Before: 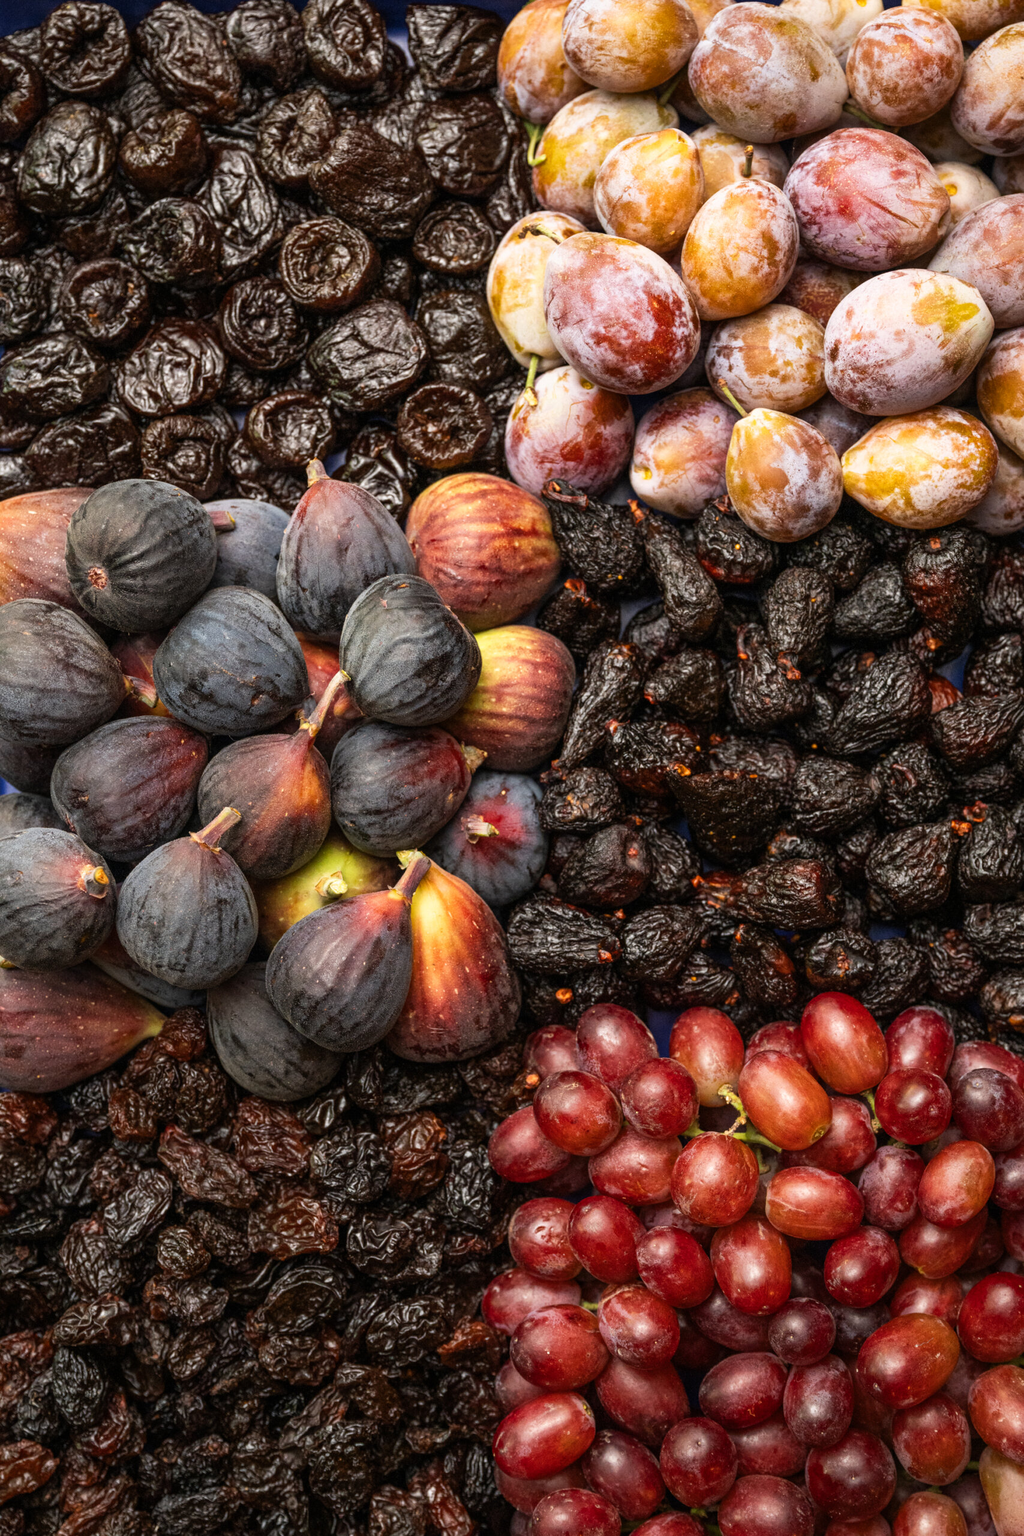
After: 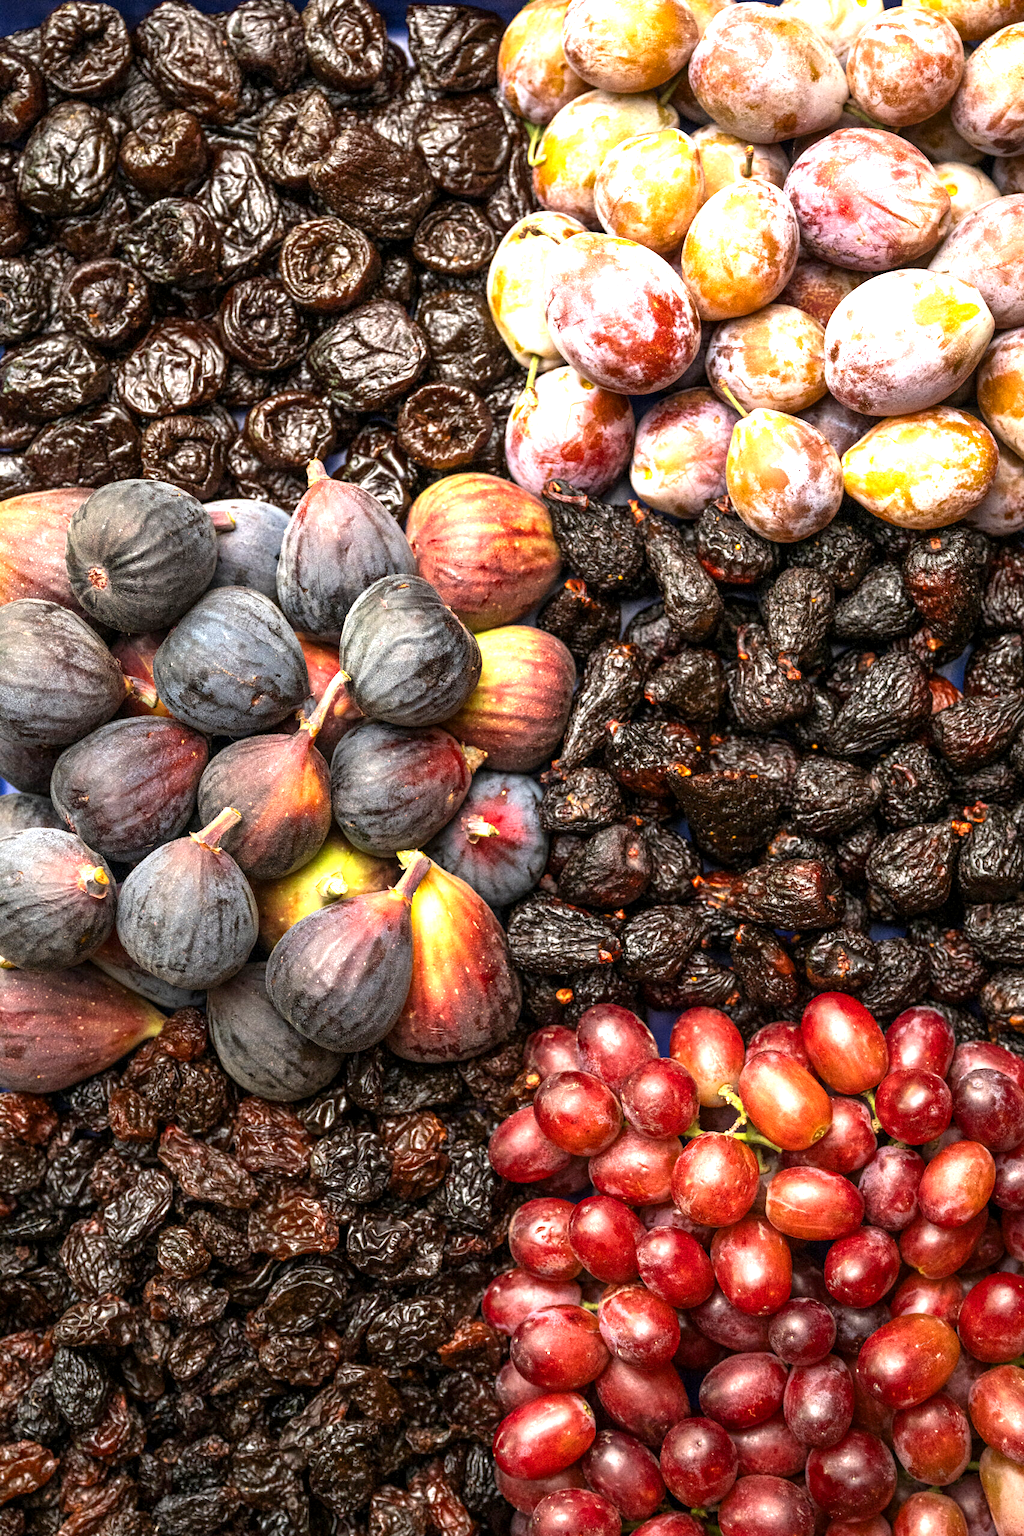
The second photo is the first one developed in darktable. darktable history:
grain: coarseness 7.08 ISO, strength 21.67%, mid-tones bias 59.58%
exposure: black level correction 0.001, exposure 1.116 EV, compensate highlight preservation false
